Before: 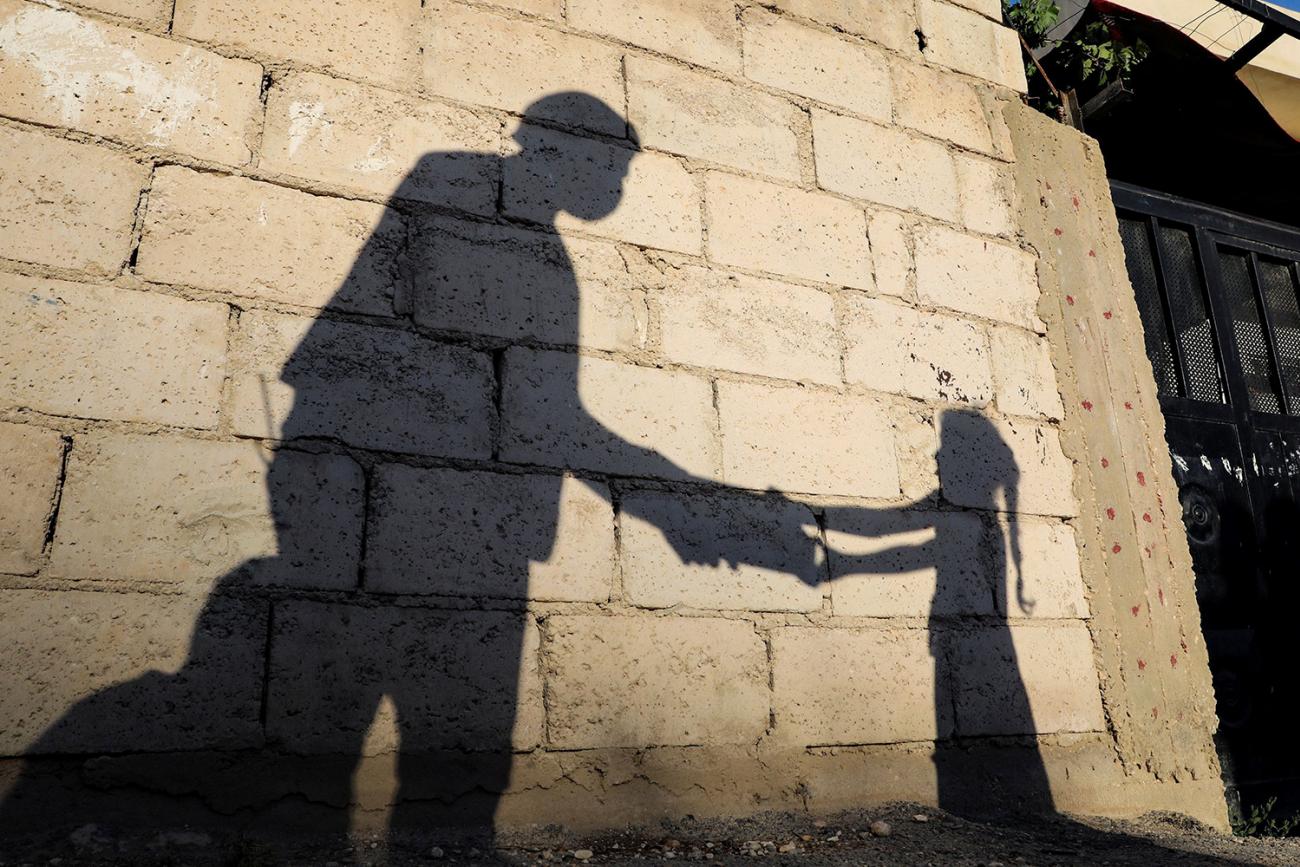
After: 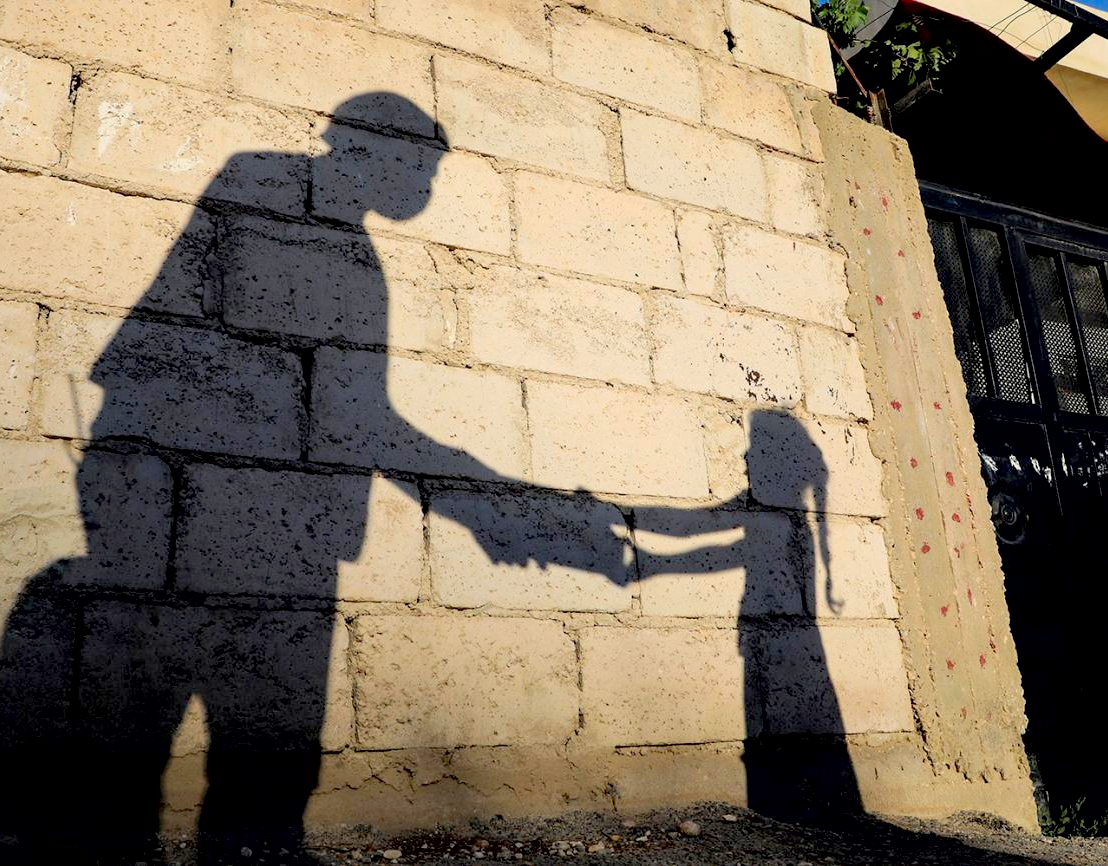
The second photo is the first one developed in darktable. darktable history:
contrast brightness saturation: brightness 0.093, saturation 0.194
crop and rotate: left 14.738%
exposure: black level correction 0.011, compensate highlight preservation false
